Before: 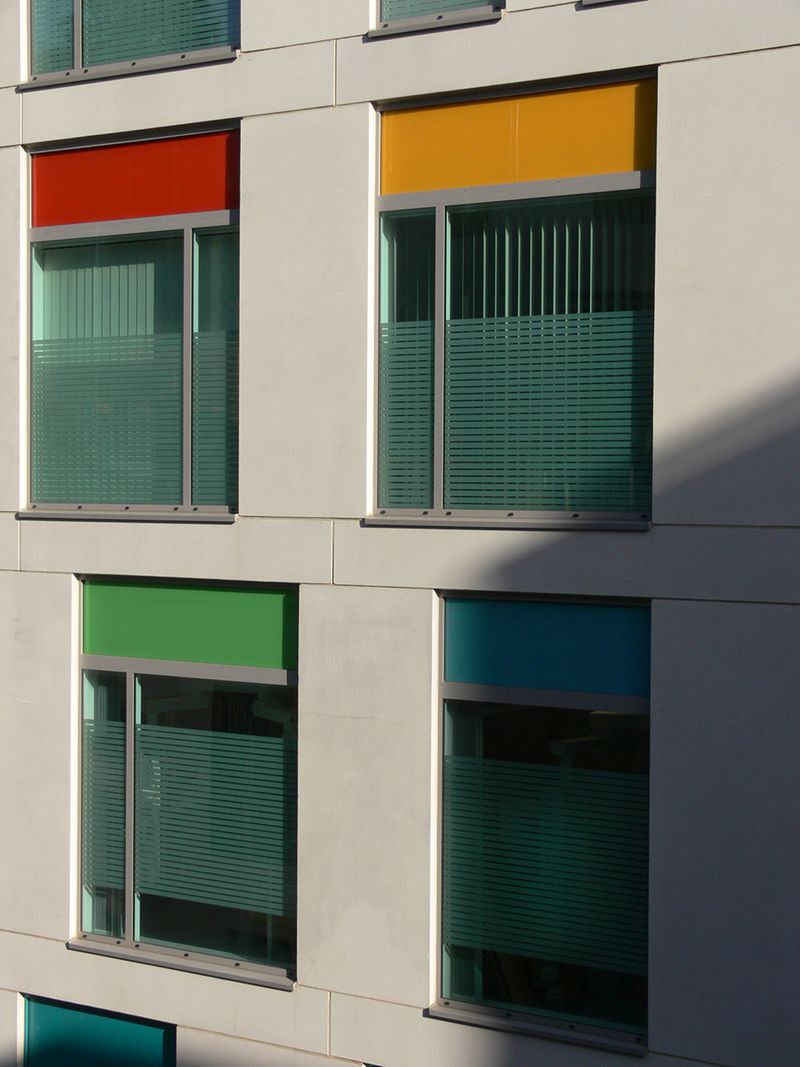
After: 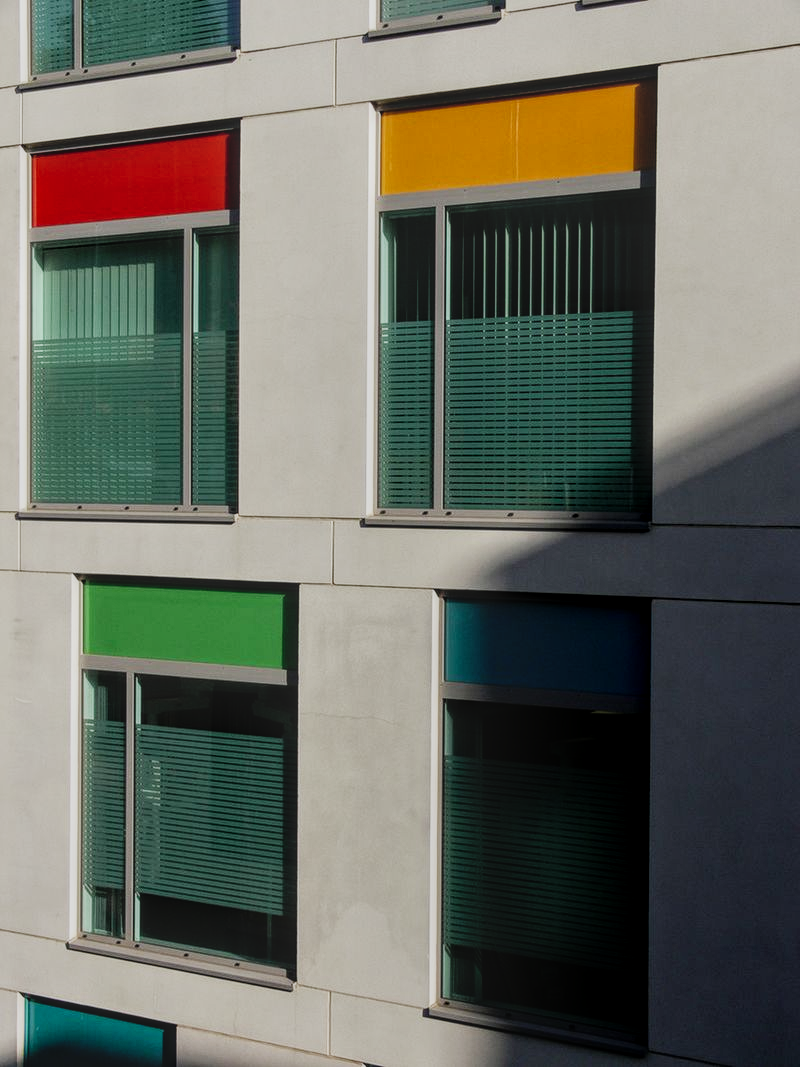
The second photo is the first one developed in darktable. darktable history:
sigmoid: contrast 1.7, skew -0.2, preserve hue 0%, red attenuation 0.1, red rotation 0.035, green attenuation 0.1, green rotation -0.017, blue attenuation 0.15, blue rotation -0.052, base primaries Rec2020
exposure: exposure -0.153 EV, compensate highlight preservation false
local contrast: highlights 74%, shadows 55%, detail 176%, midtone range 0.207
